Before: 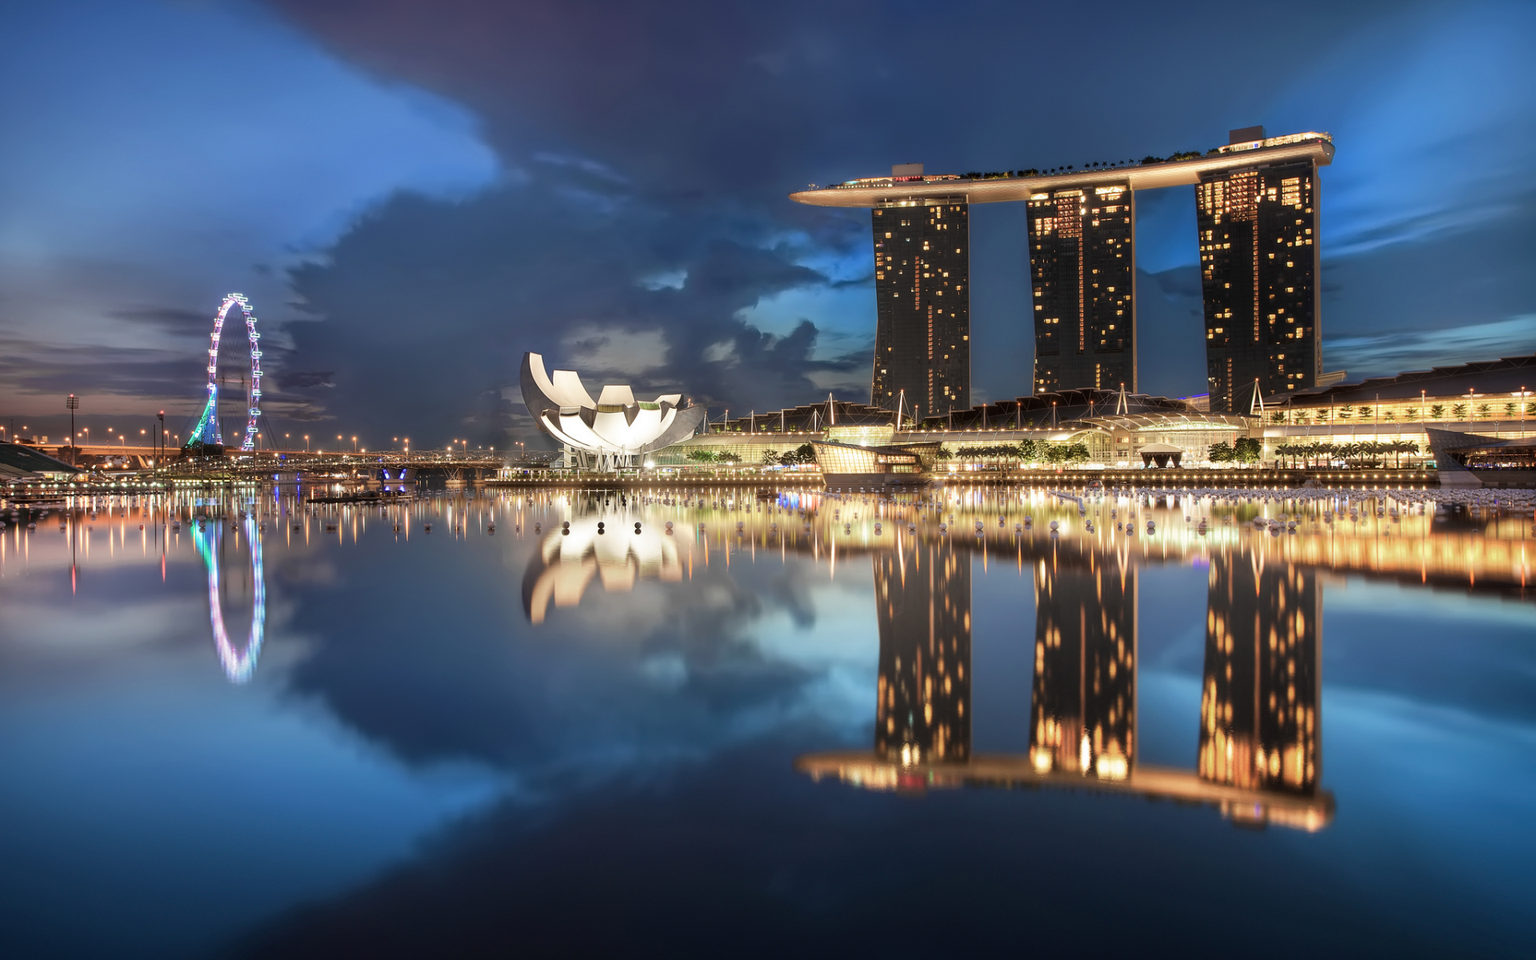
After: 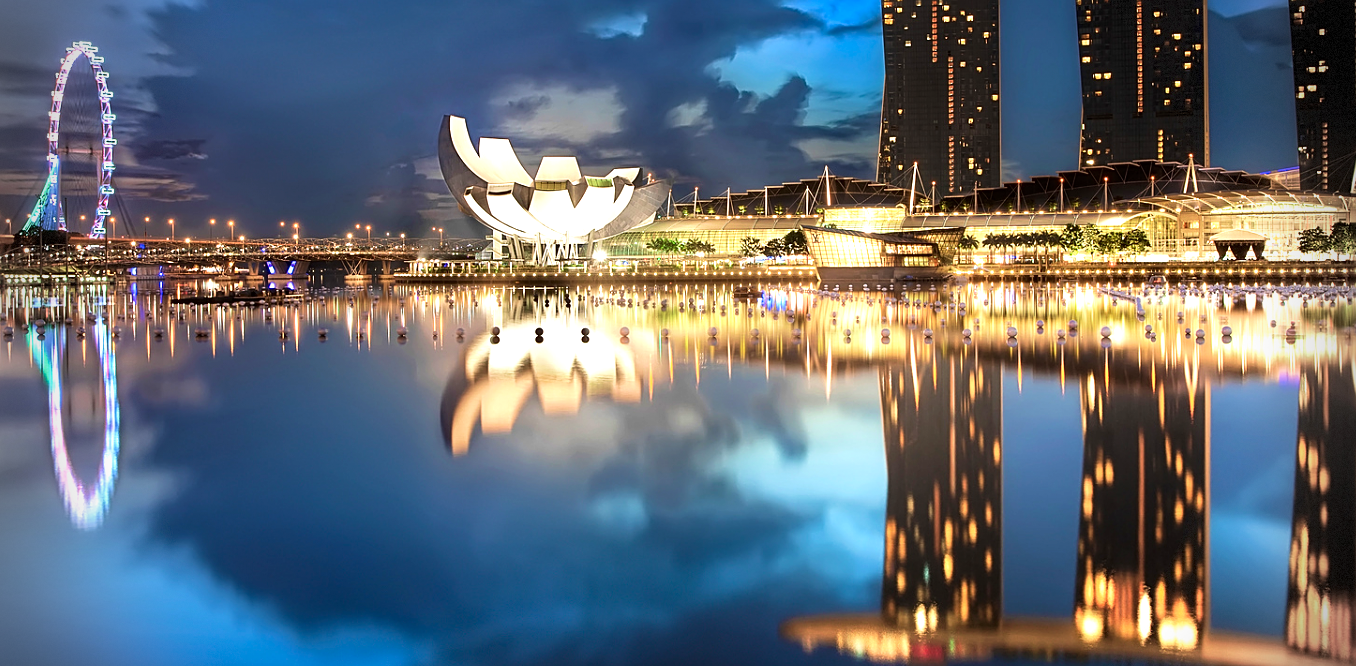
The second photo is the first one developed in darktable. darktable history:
crop: left 11.042%, top 27.161%, right 18.307%, bottom 17.281%
sharpen: on, module defaults
exposure: exposure -0.157 EV, compensate highlight preservation false
contrast brightness saturation: contrast 0.094, saturation 0.269
velvia: on, module defaults
vignetting: fall-off radius 31.99%, dithering 8-bit output
tone equalizer: -8 EV -0.754 EV, -7 EV -0.707 EV, -6 EV -0.603 EV, -5 EV -0.381 EV, -3 EV 0.366 EV, -2 EV 0.6 EV, -1 EV 0.695 EV, +0 EV 0.73 EV
